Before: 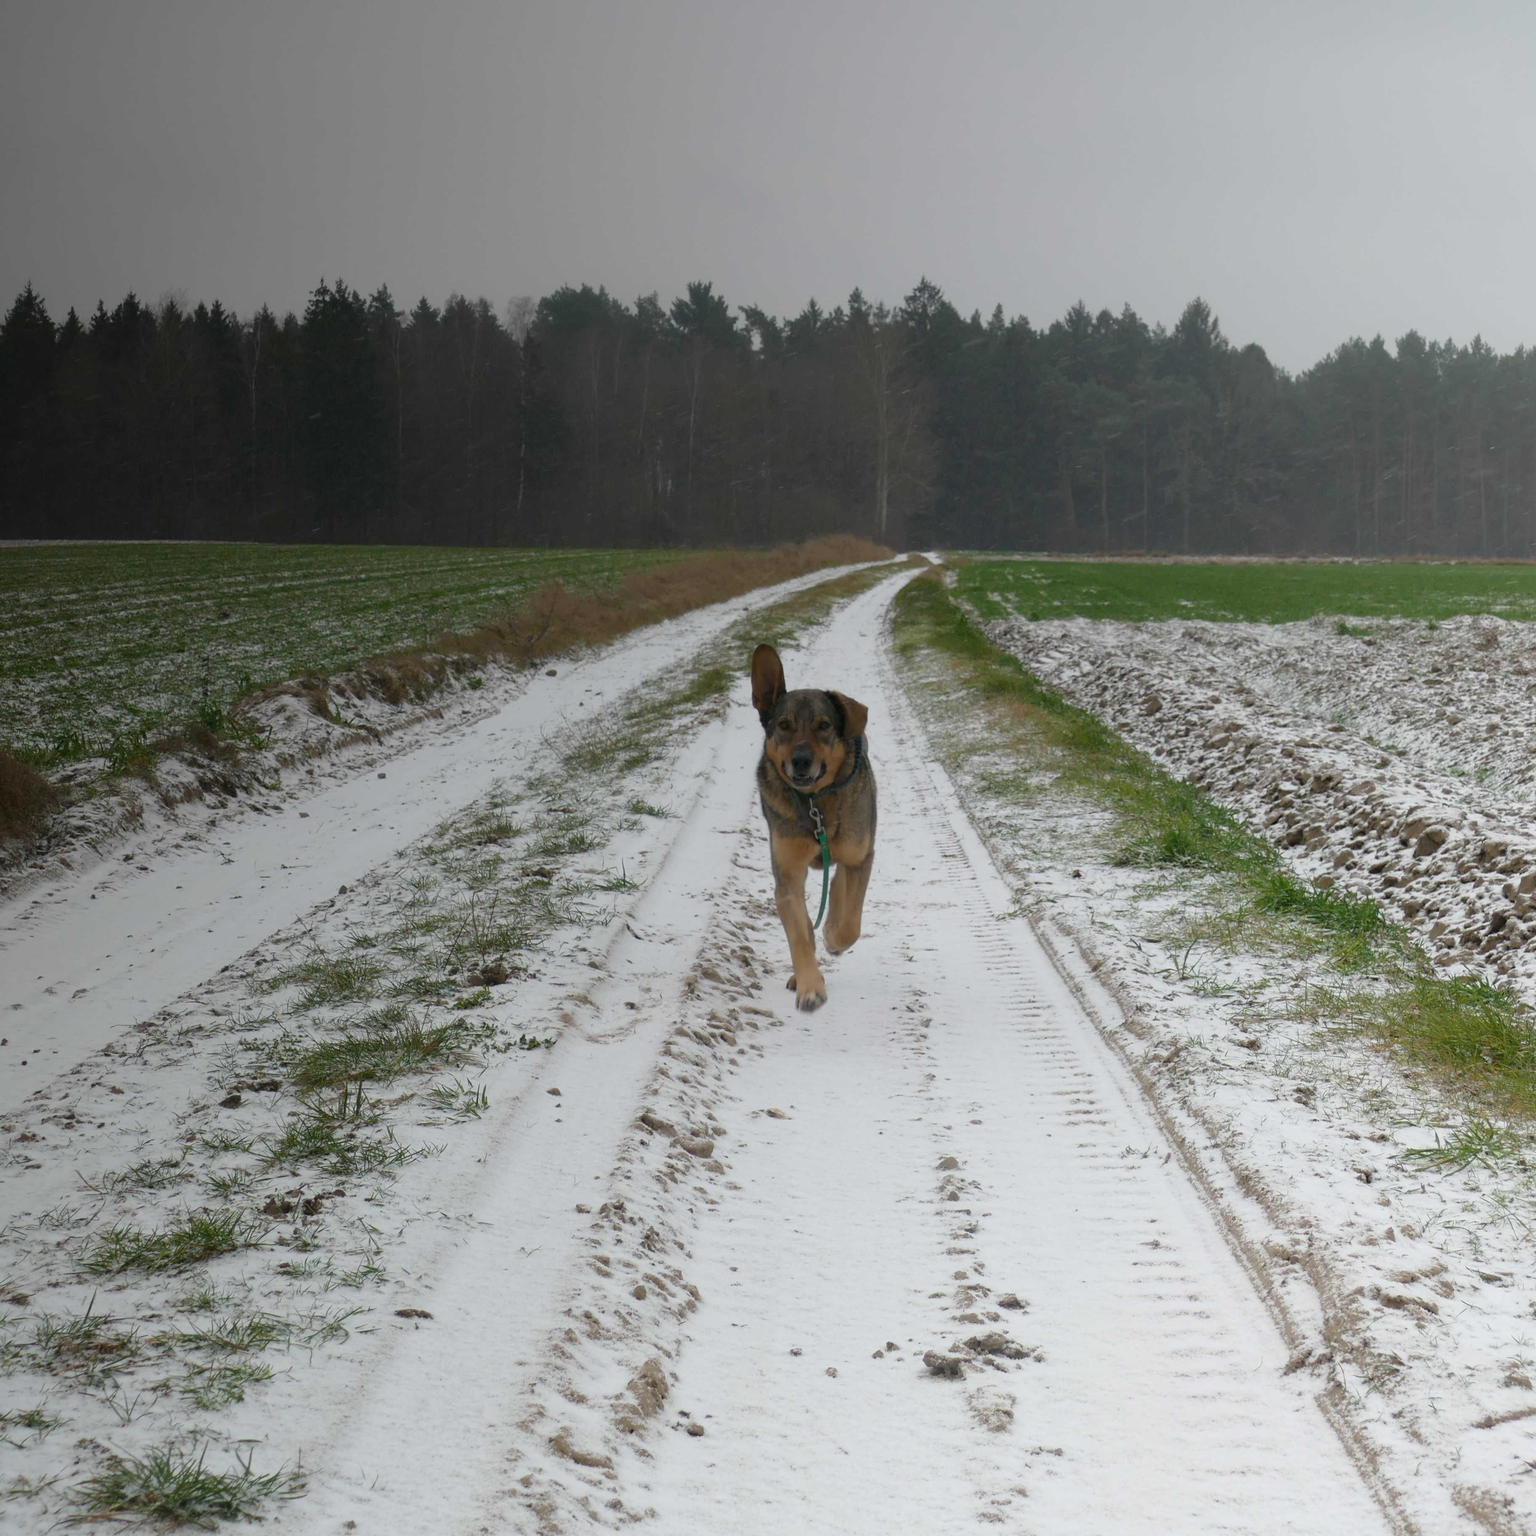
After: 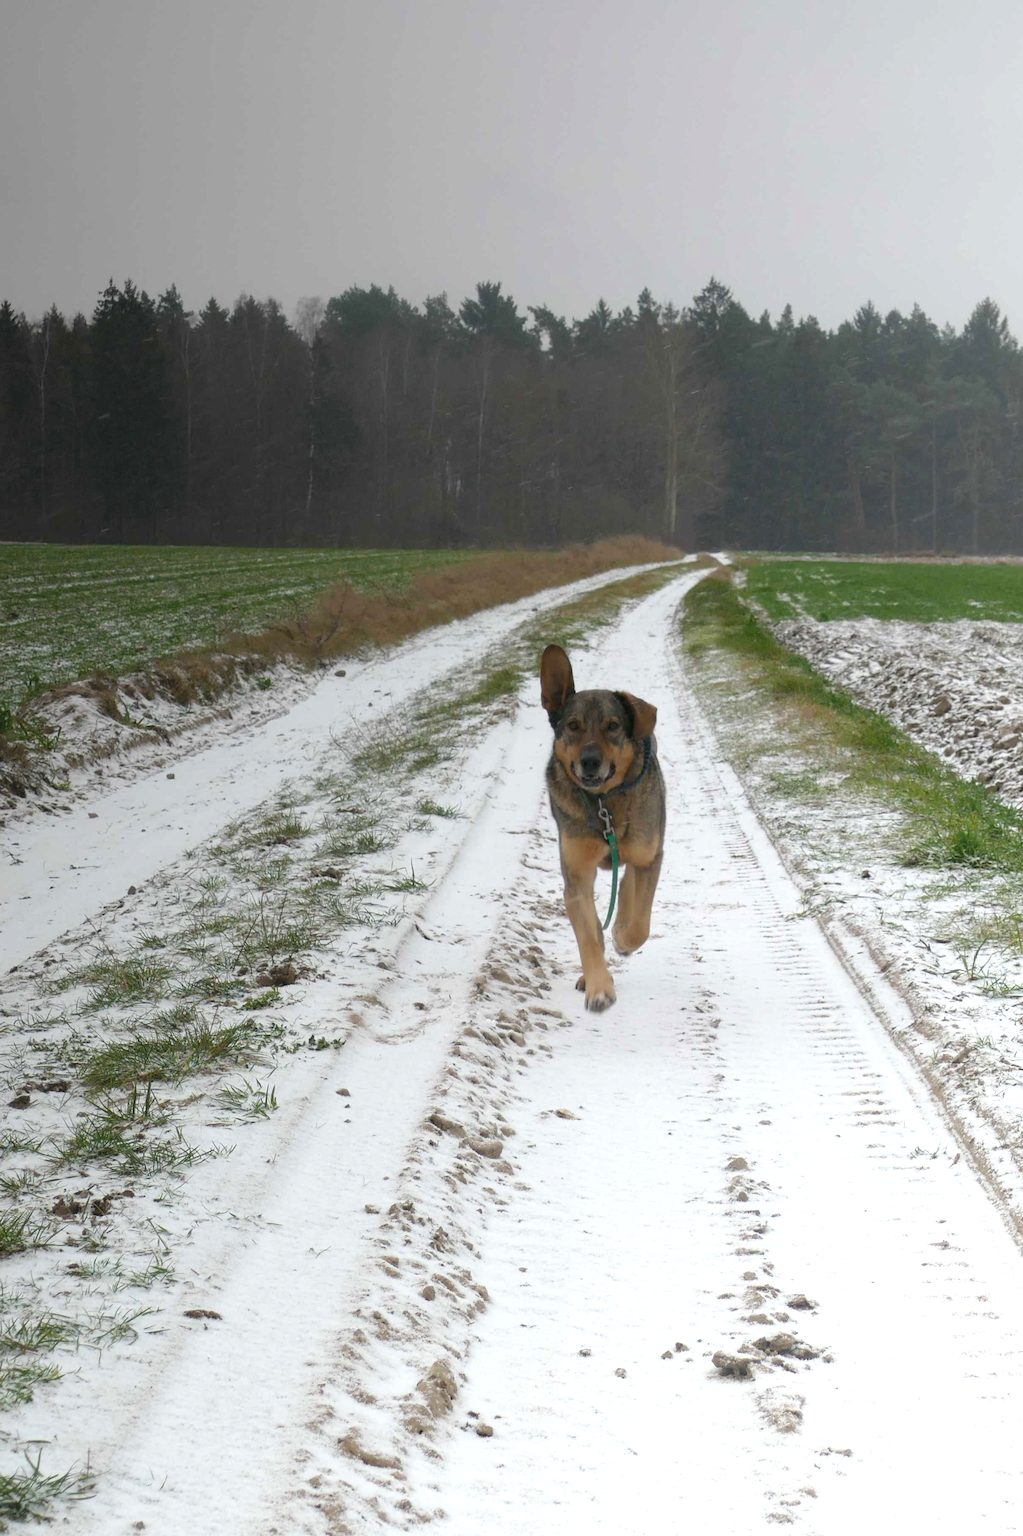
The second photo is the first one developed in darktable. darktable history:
crop and rotate: left 13.804%, right 19.568%
exposure: exposure 0.608 EV, compensate highlight preservation false
